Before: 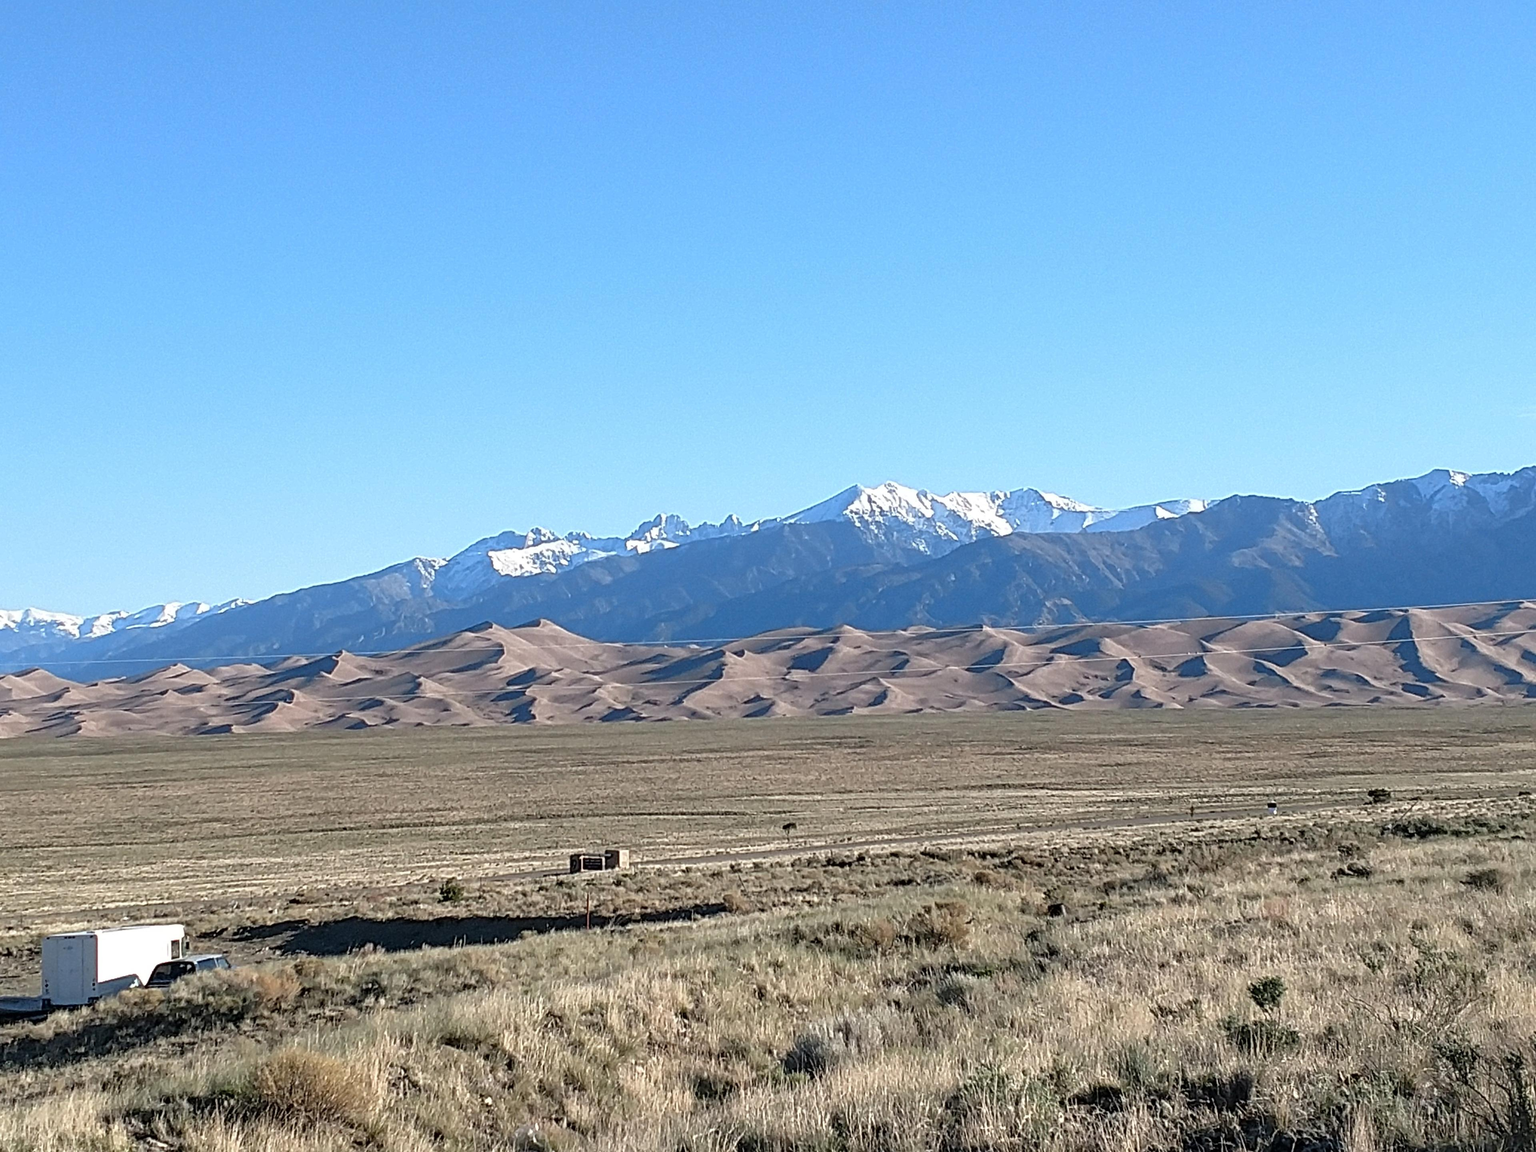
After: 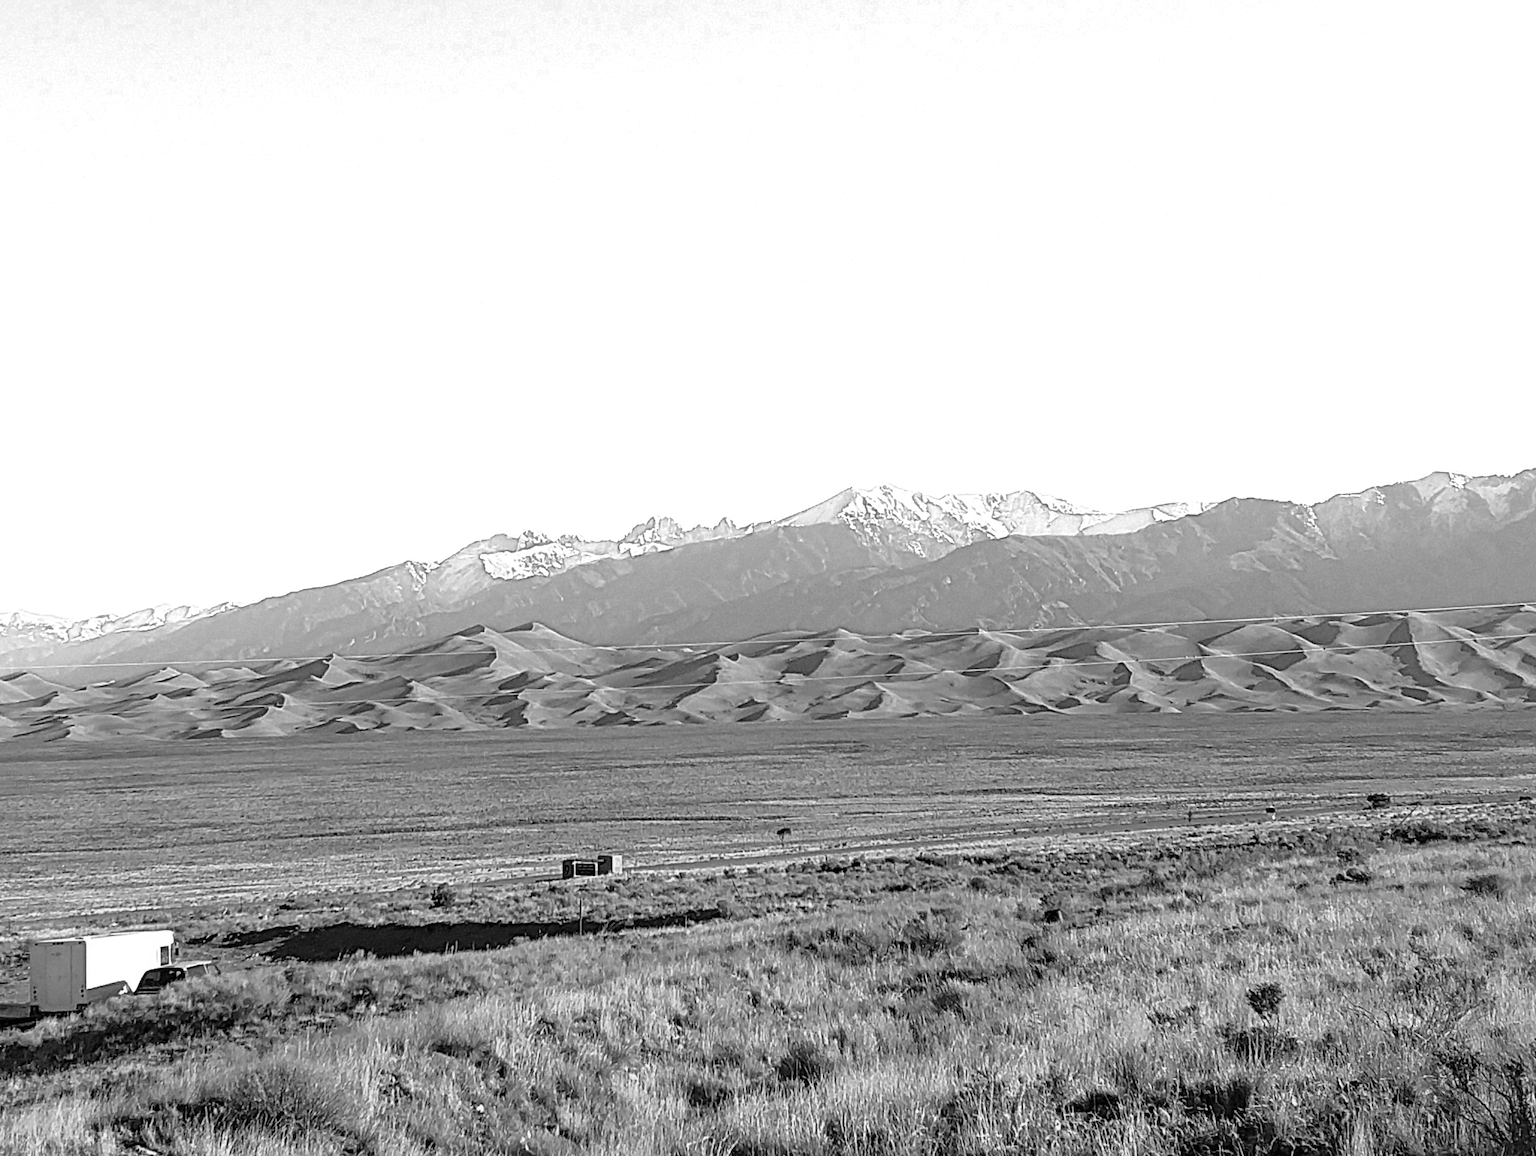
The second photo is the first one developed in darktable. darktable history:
crop and rotate: left 0.809%, top 0.178%, bottom 0.257%
color zones: curves: ch0 [(0, 0.613) (0.01, 0.613) (0.245, 0.448) (0.498, 0.529) (0.642, 0.665) (0.879, 0.777) (0.99, 0.613)]; ch1 [(0, 0) (0.143, 0) (0.286, 0) (0.429, 0) (0.571, 0) (0.714, 0) (0.857, 0)]
